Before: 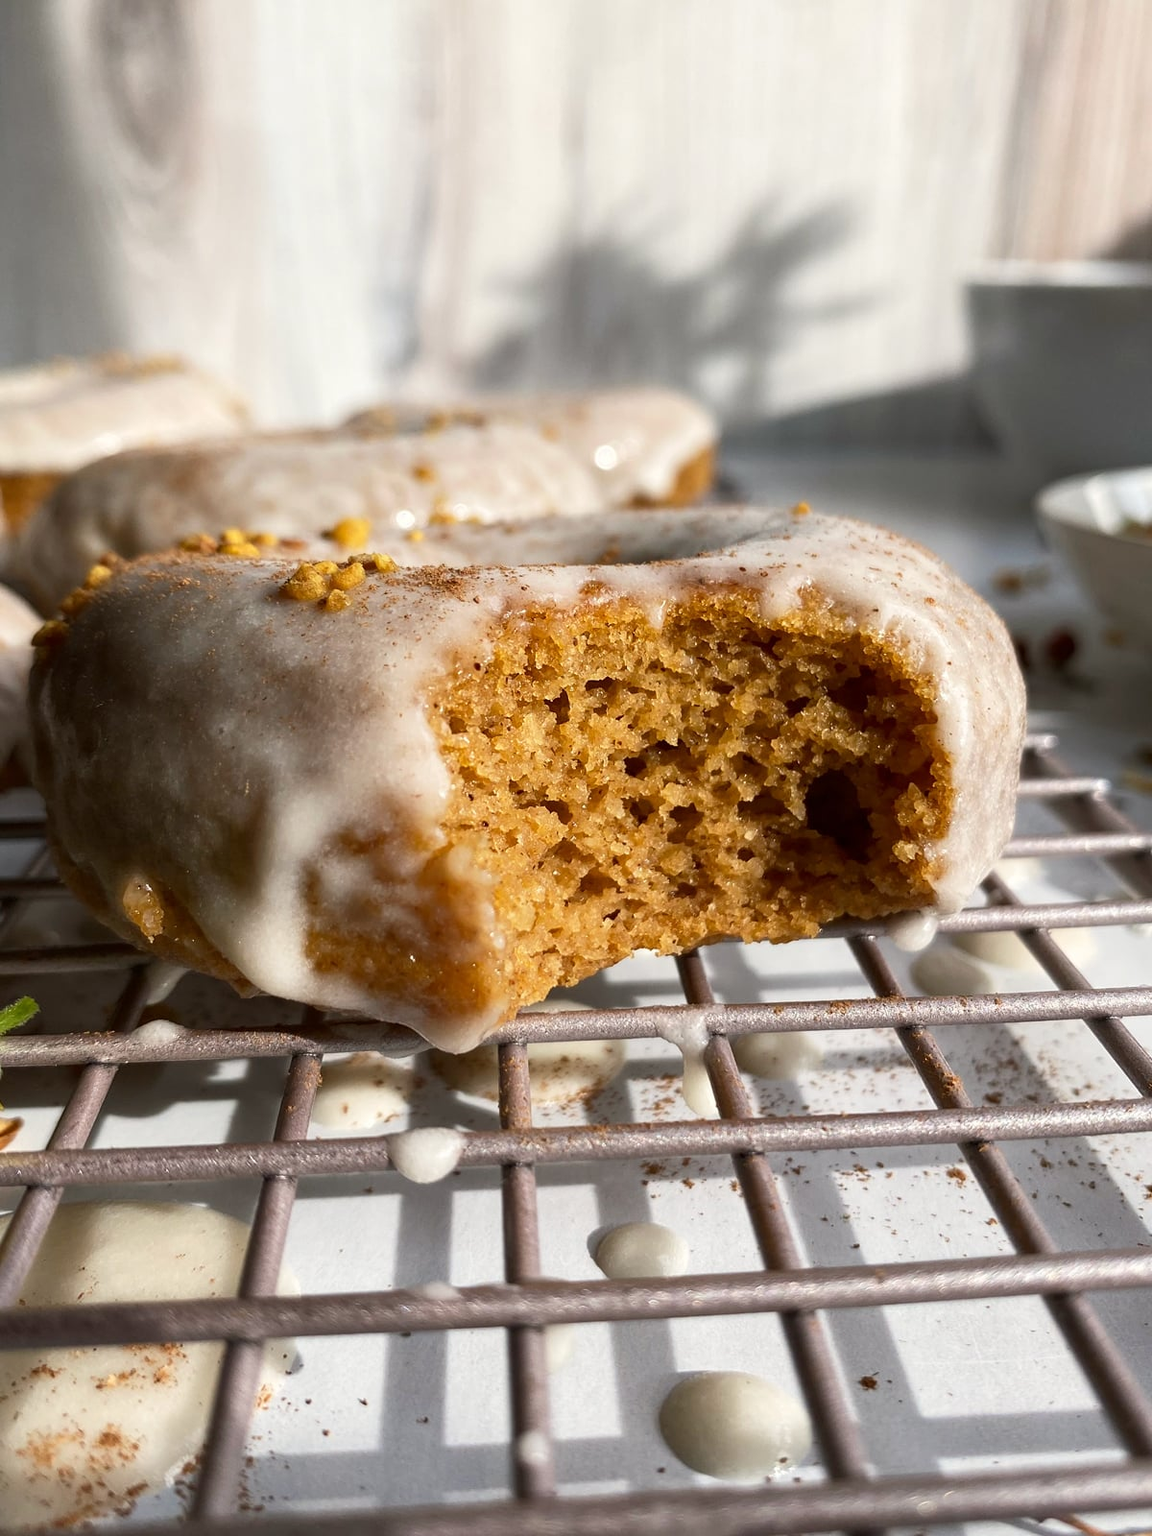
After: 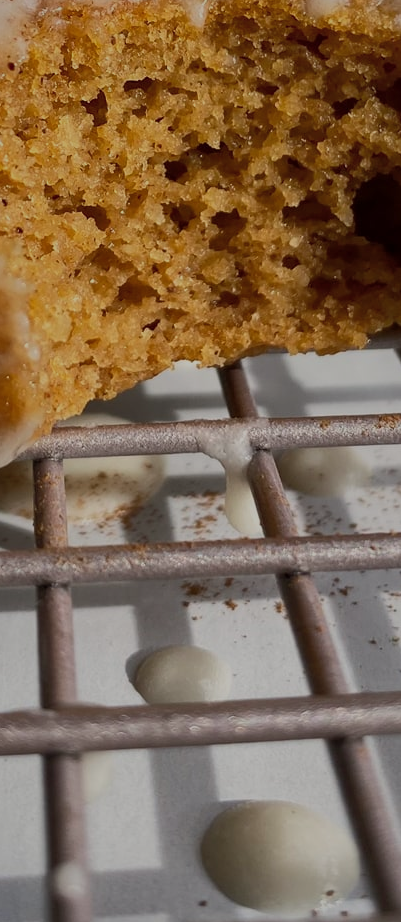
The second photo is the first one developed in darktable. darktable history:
crop: left 40.541%, top 39.276%, right 25.969%, bottom 3.074%
shadows and highlights: shadows 39.8, highlights -59.93
exposure: black level correction 0, exposure -0.764 EV, compensate highlight preservation false
